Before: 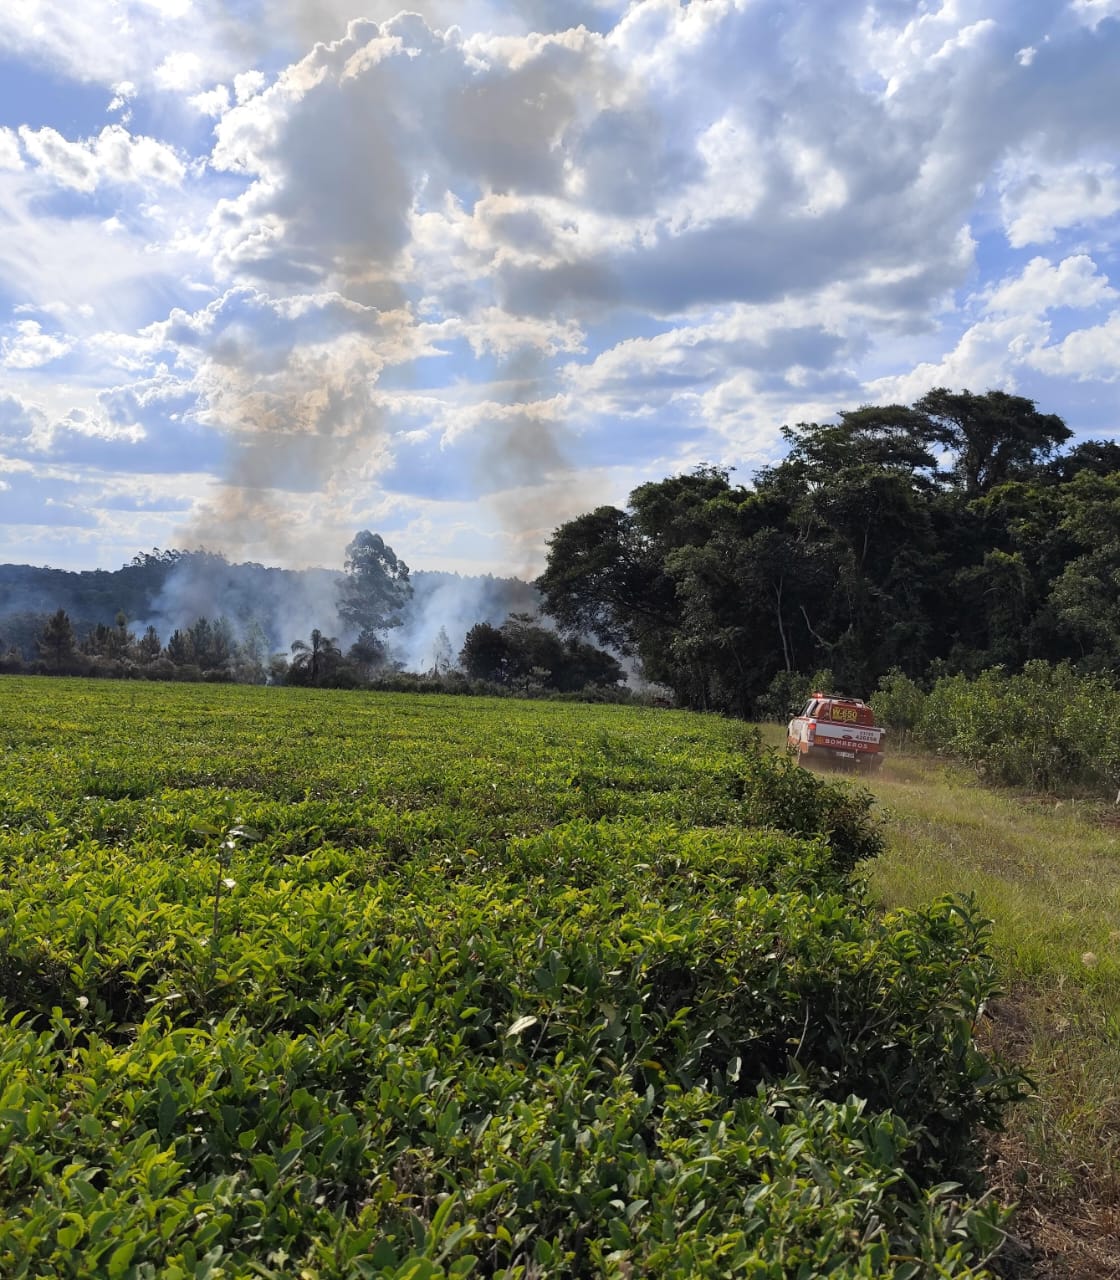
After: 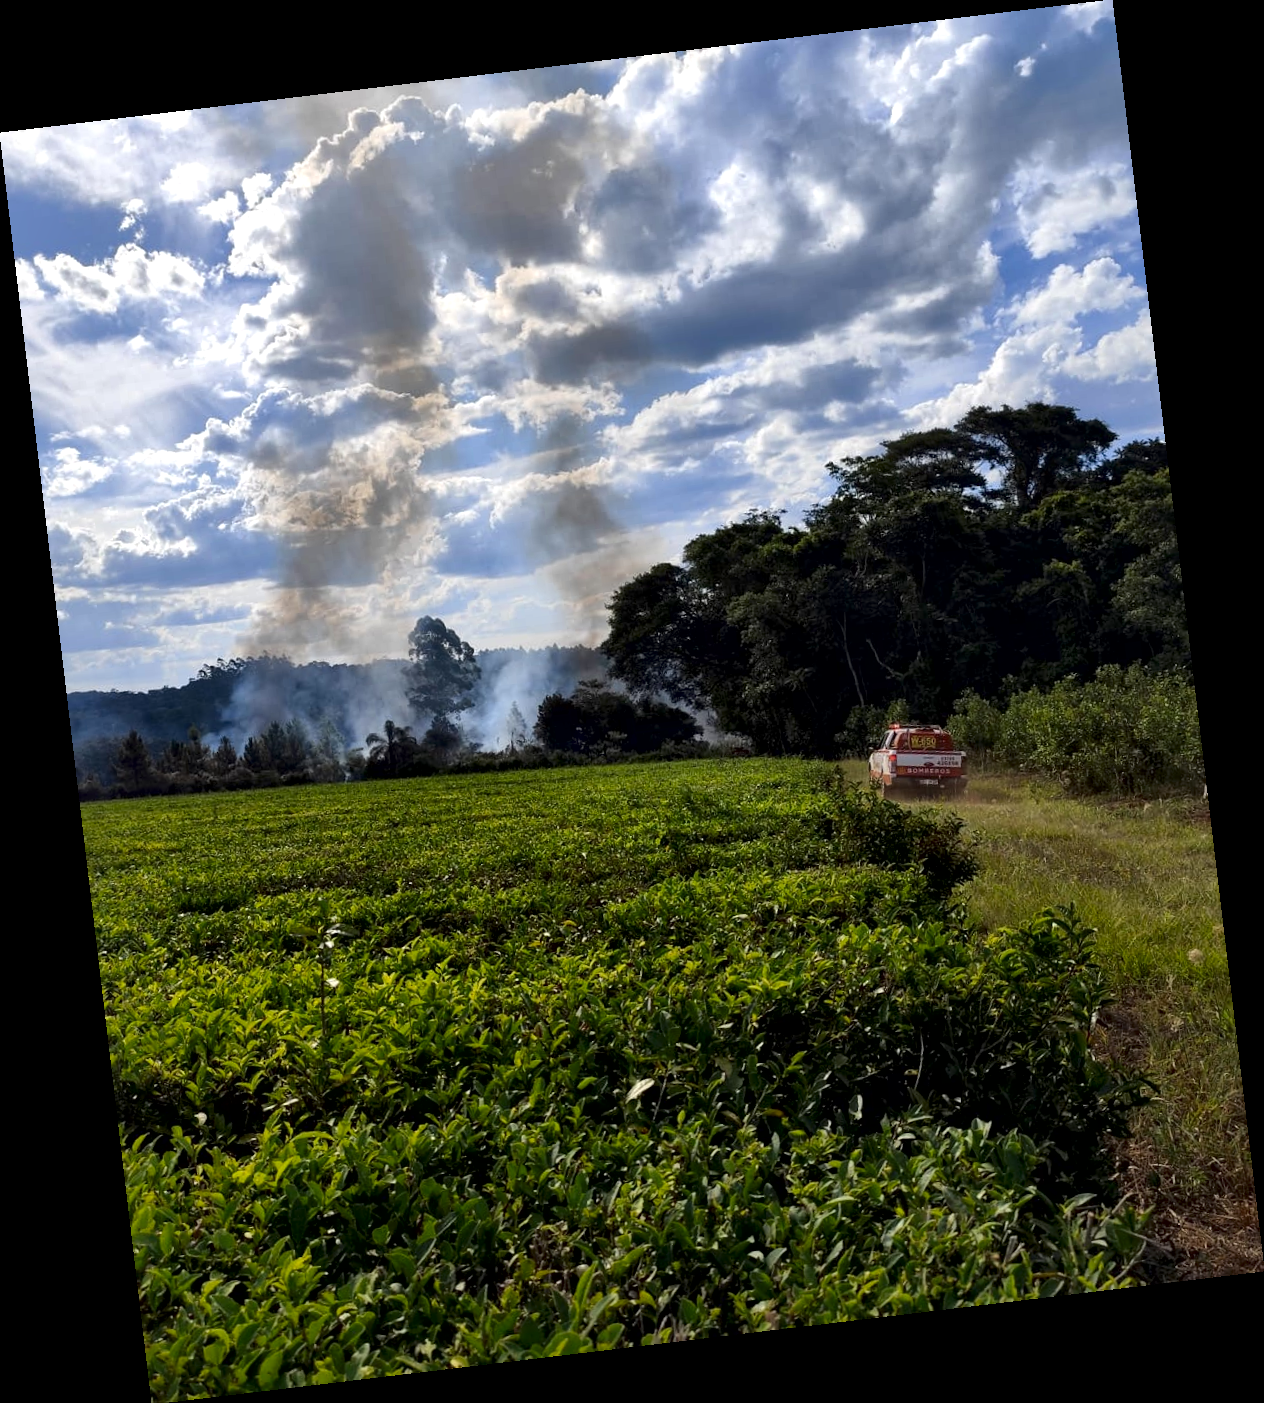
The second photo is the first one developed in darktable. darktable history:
contrast brightness saturation: brightness -0.2, saturation 0.08
local contrast: mode bilateral grid, contrast 25, coarseness 60, detail 151%, midtone range 0.2
rotate and perspective: rotation -6.83°, automatic cropping off
